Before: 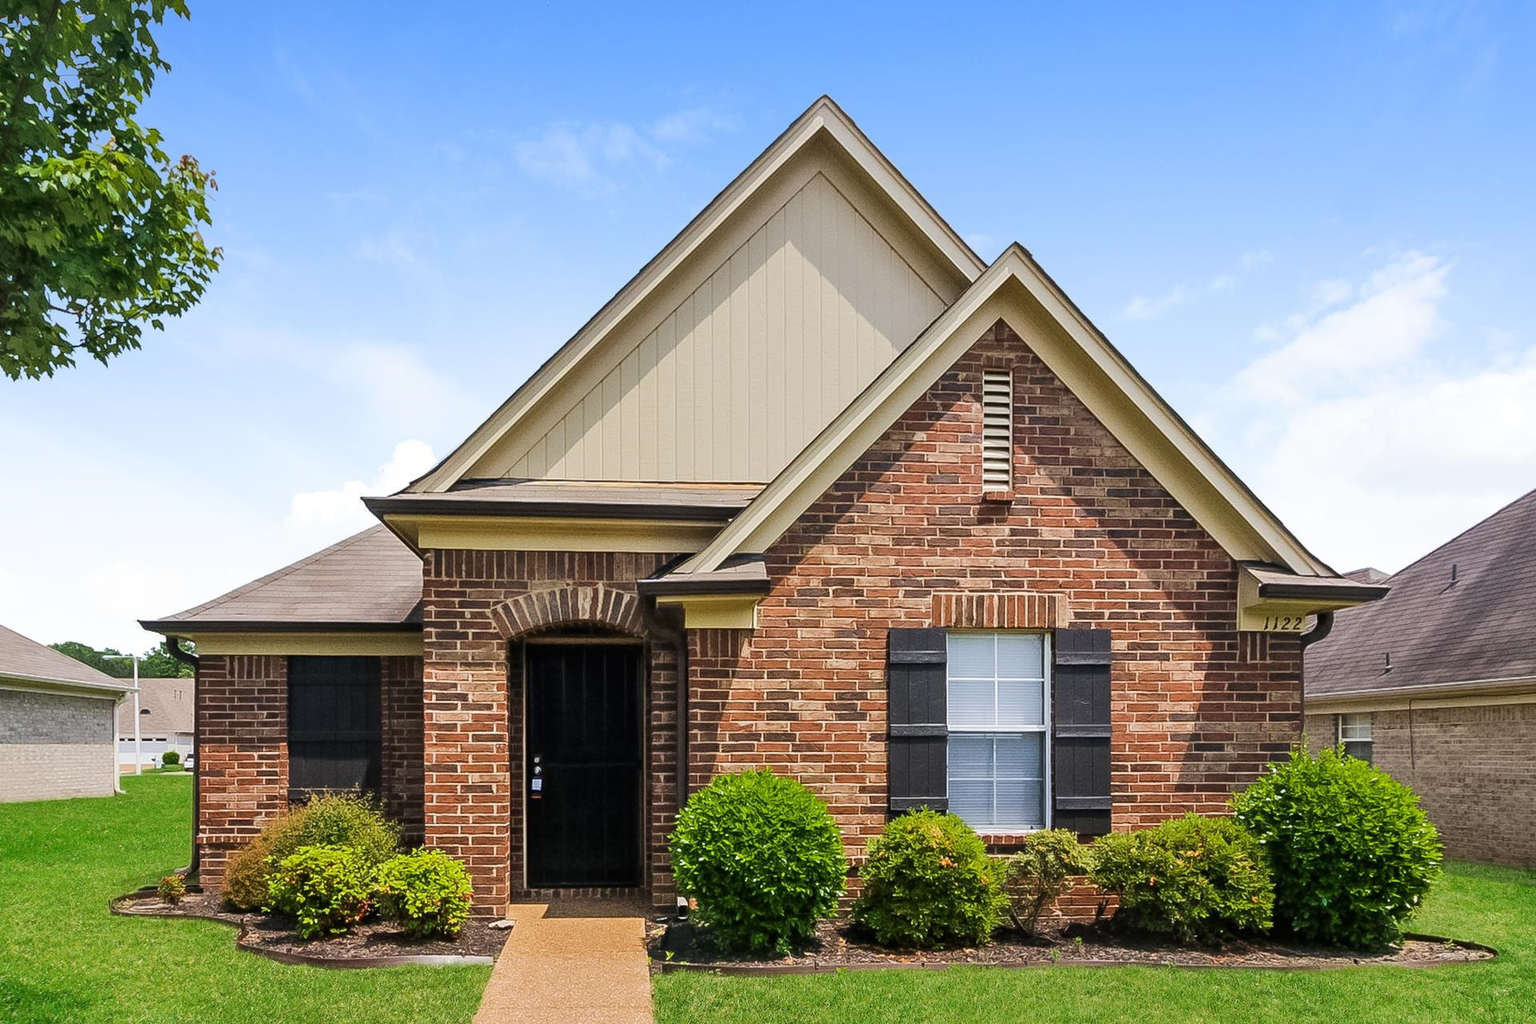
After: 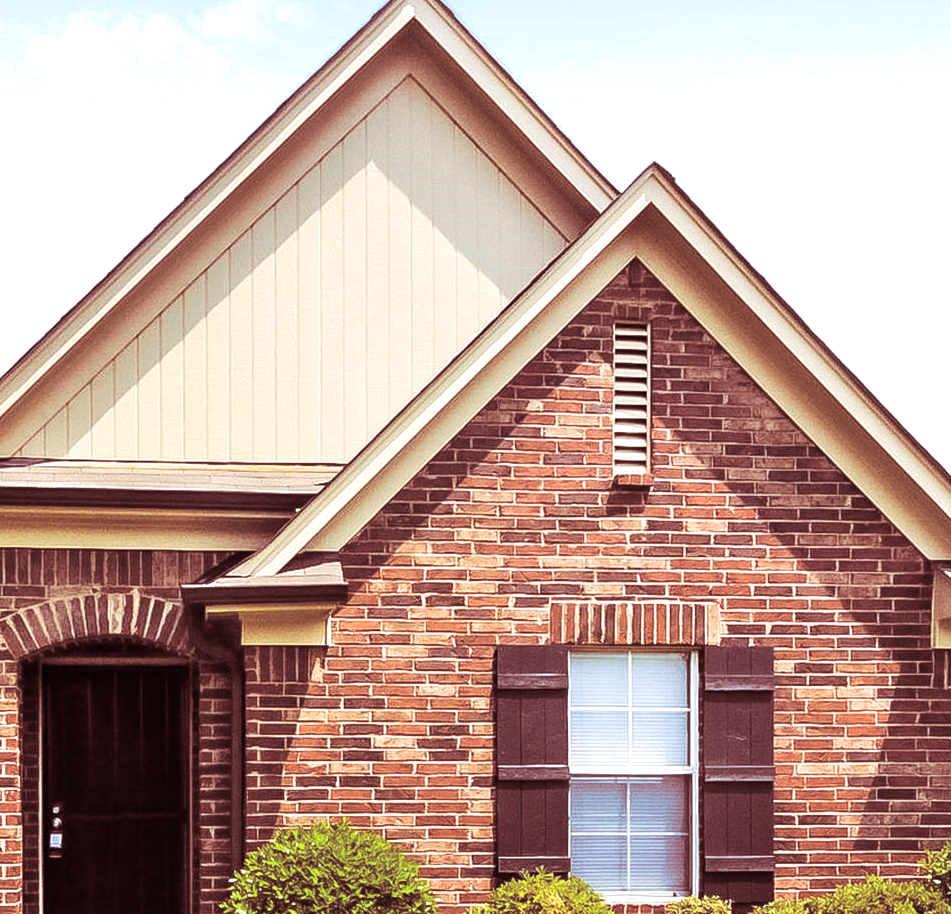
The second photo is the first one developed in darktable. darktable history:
crop: left 32.075%, top 10.976%, right 18.355%, bottom 17.596%
exposure: black level correction 0, exposure 0.7 EV, compensate exposure bias true, compensate highlight preservation false
split-toning: highlights › saturation 0, balance -61.83
